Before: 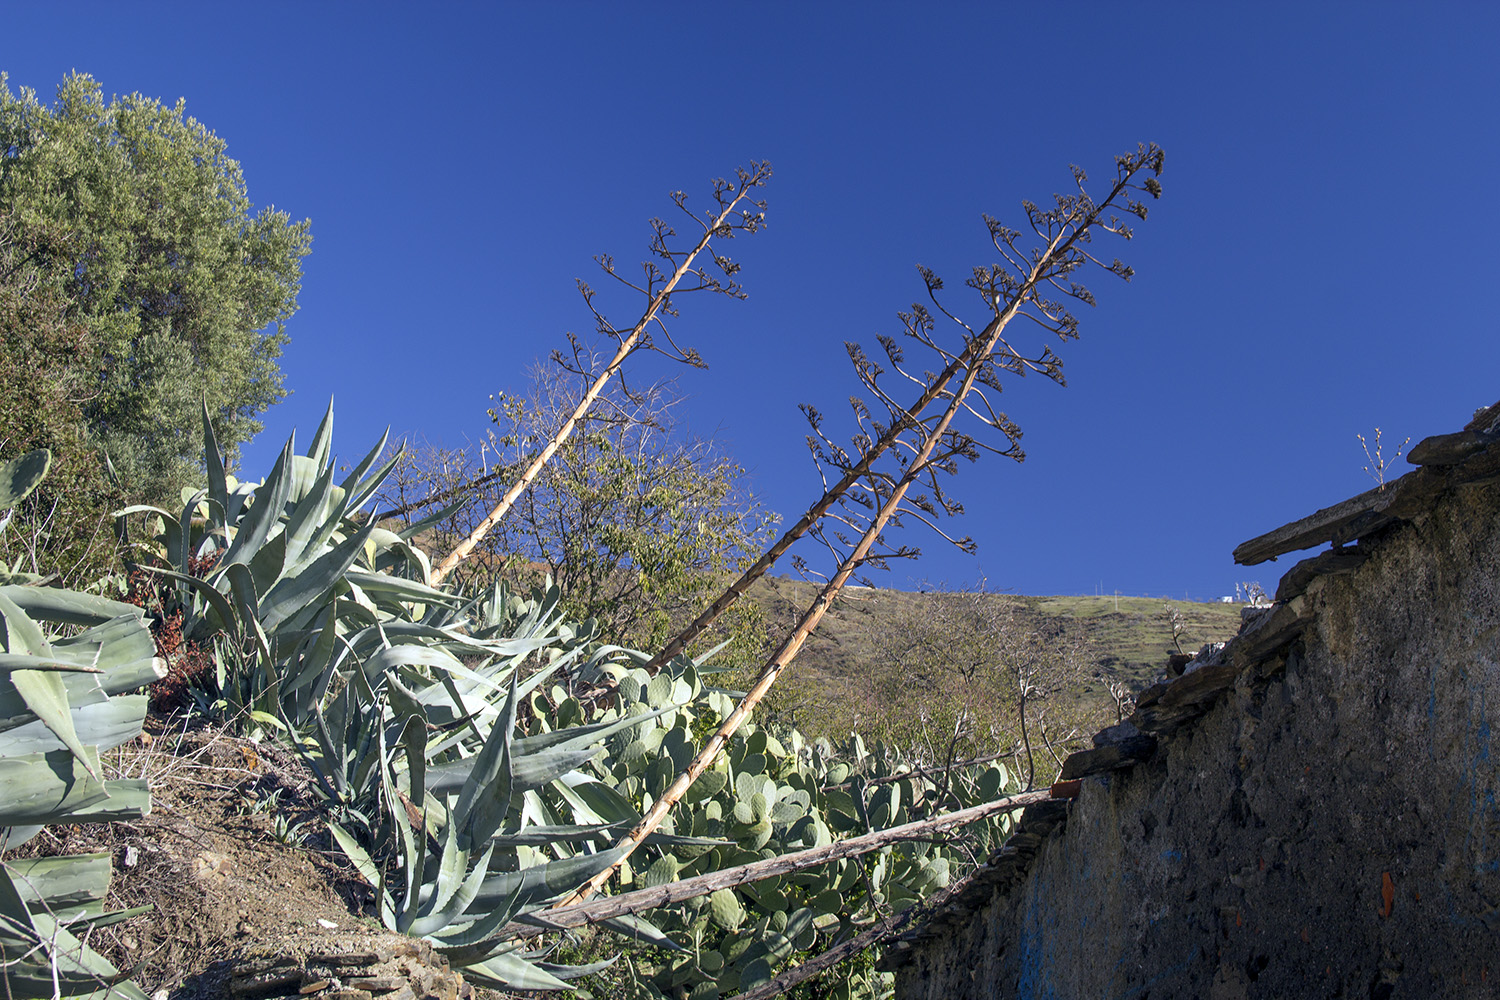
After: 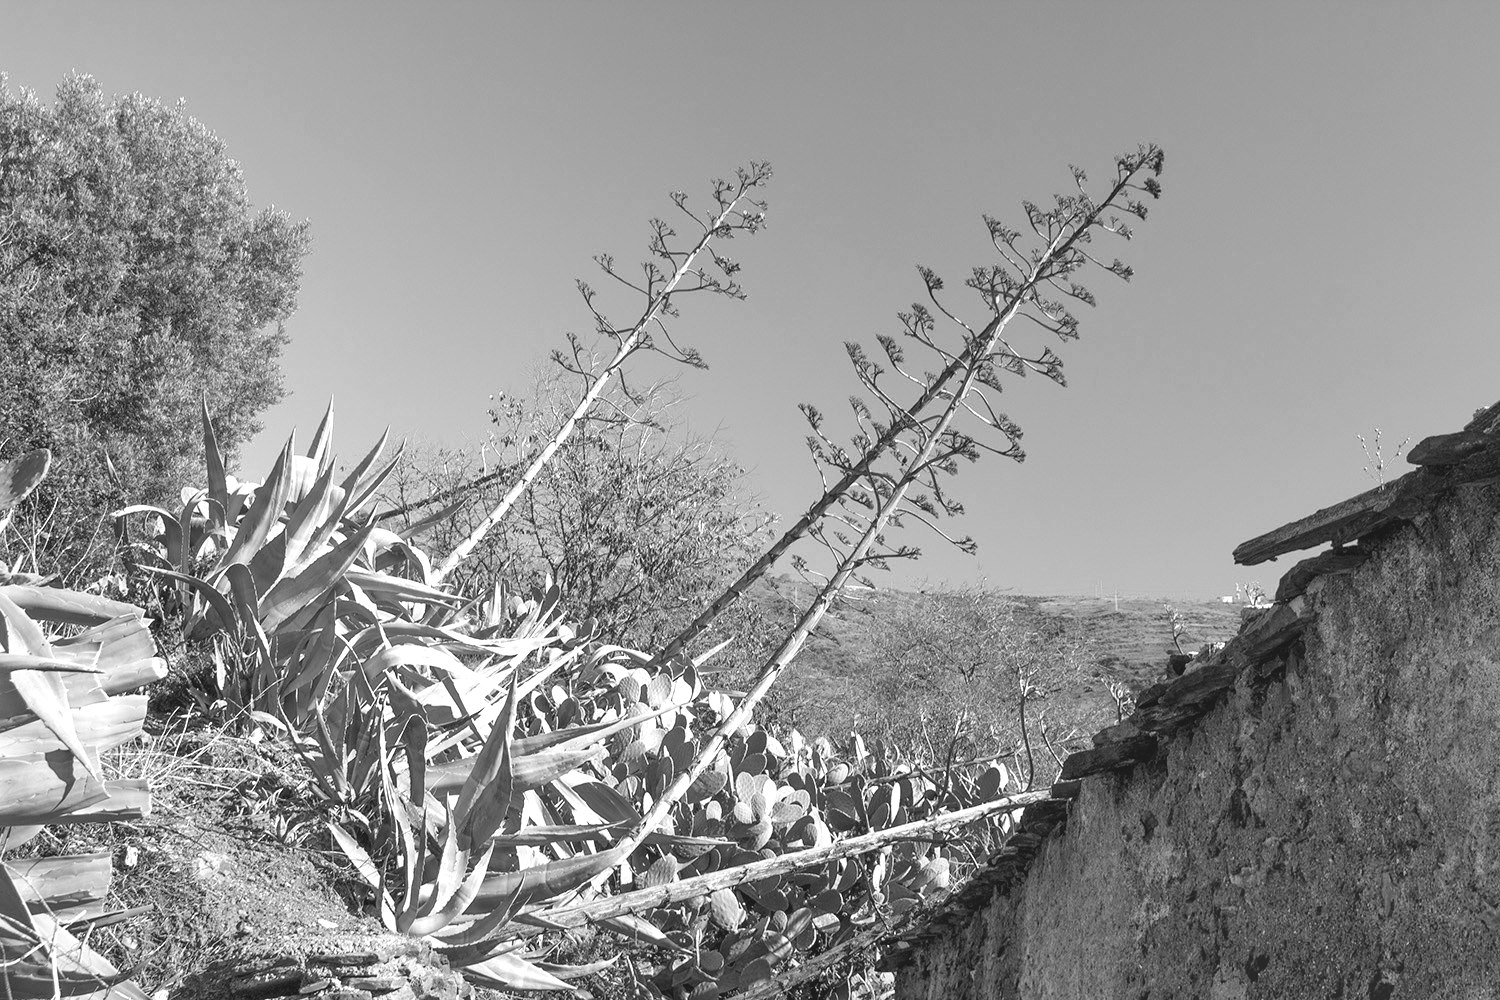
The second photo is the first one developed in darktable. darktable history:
shadows and highlights: shadows 74.87, highlights -24.71, soften with gaussian
contrast brightness saturation: contrast -0.171, saturation 0.189
color calibration: output gray [0.246, 0.254, 0.501, 0], illuminant same as pipeline (D50), adaptation none (bypass), x 0.333, y 0.334, temperature 5023.09 K
exposure: black level correction 0, exposure 1 EV, compensate highlight preservation false
